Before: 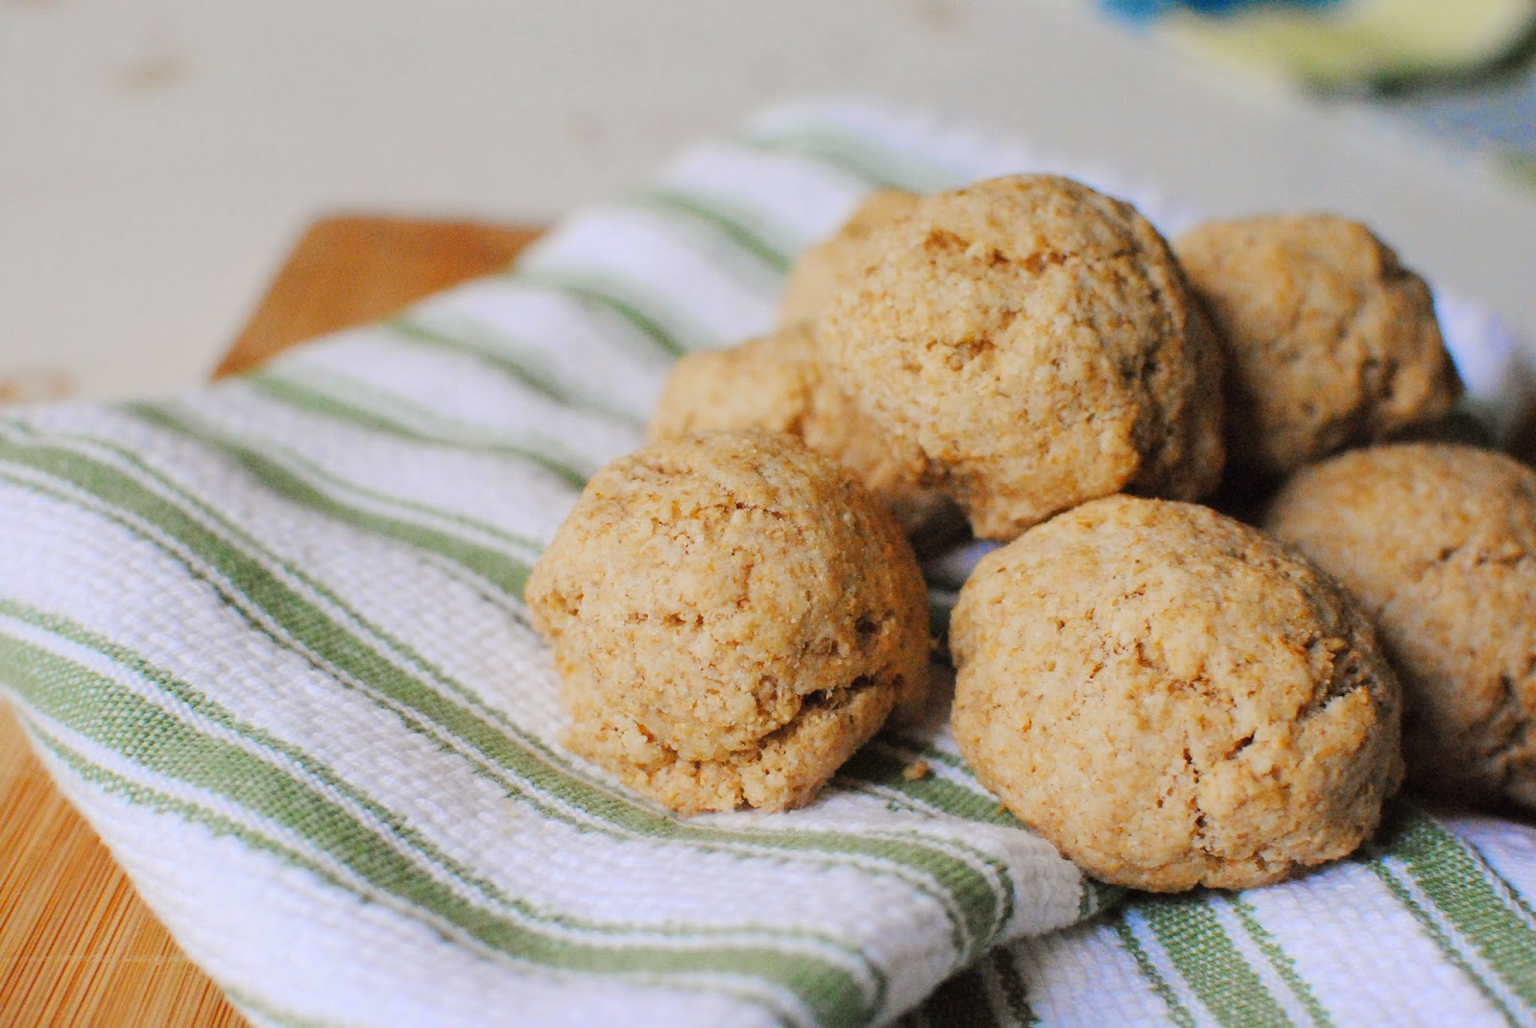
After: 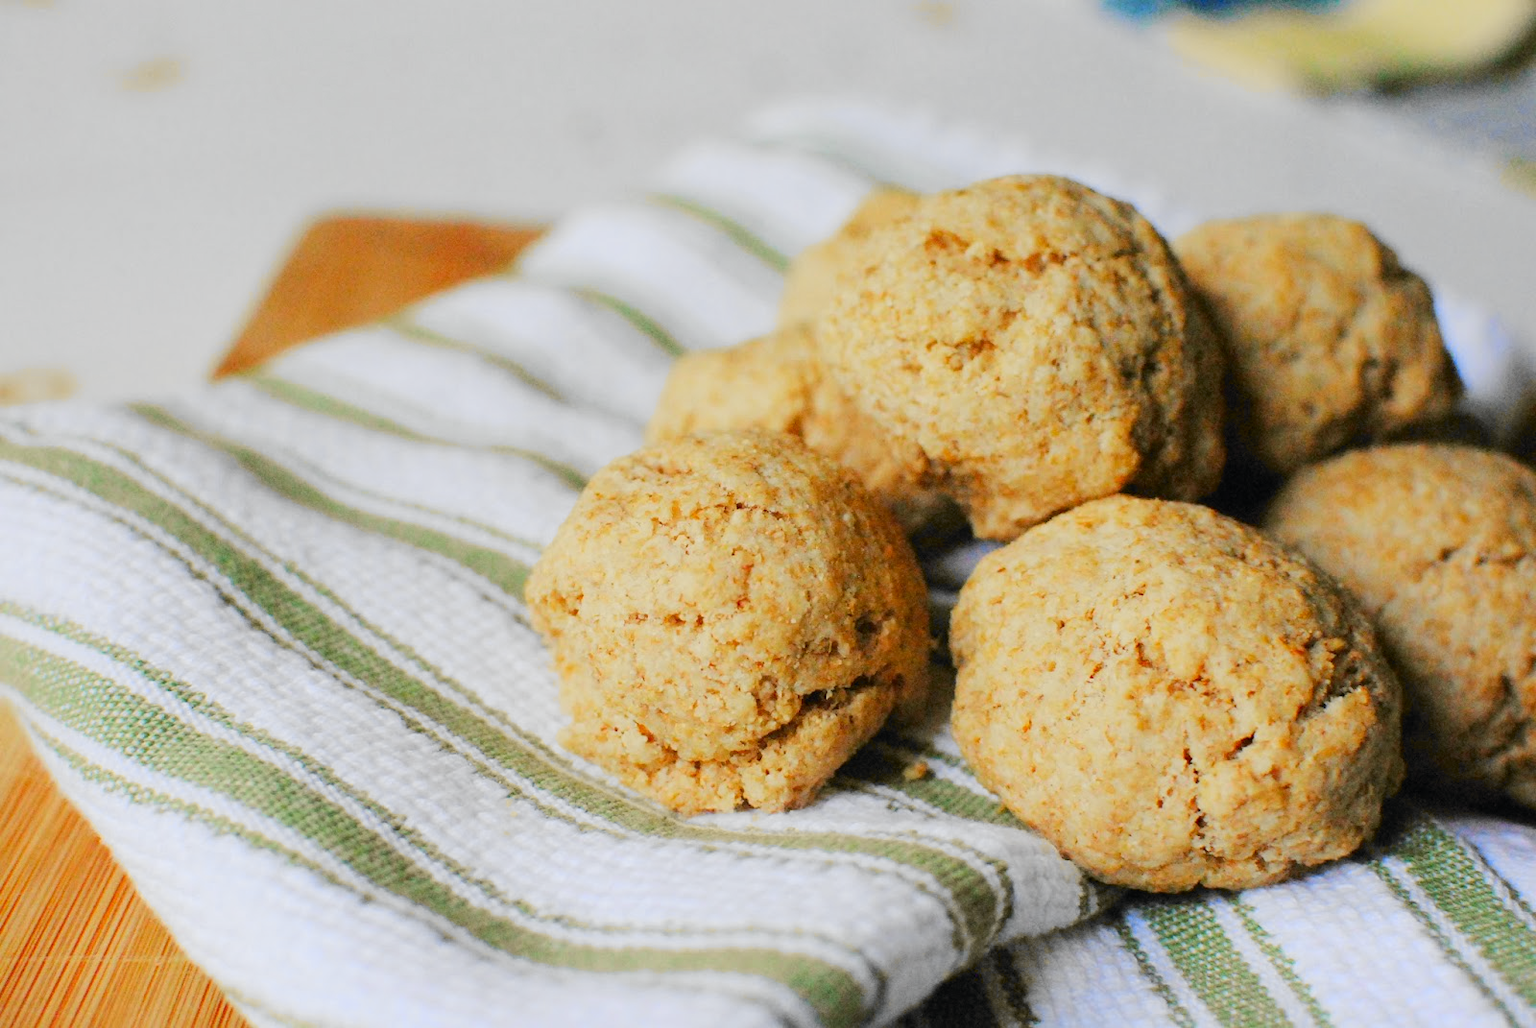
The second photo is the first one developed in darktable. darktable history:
tone curve: curves: ch0 [(0, 0) (0.071, 0.058) (0.266, 0.268) (0.498, 0.542) (0.766, 0.807) (1, 0.983)]; ch1 [(0, 0) (0.346, 0.307) (0.408, 0.387) (0.463, 0.465) (0.482, 0.493) (0.502, 0.499) (0.517, 0.502) (0.55, 0.548) (0.597, 0.61) (0.651, 0.698) (1, 1)]; ch2 [(0, 0) (0.346, 0.34) (0.434, 0.46) (0.485, 0.494) (0.5, 0.498) (0.517, 0.506) (0.526, 0.539) (0.583, 0.603) (0.625, 0.659) (1, 1)], color space Lab, independent channels, preserve colors none
